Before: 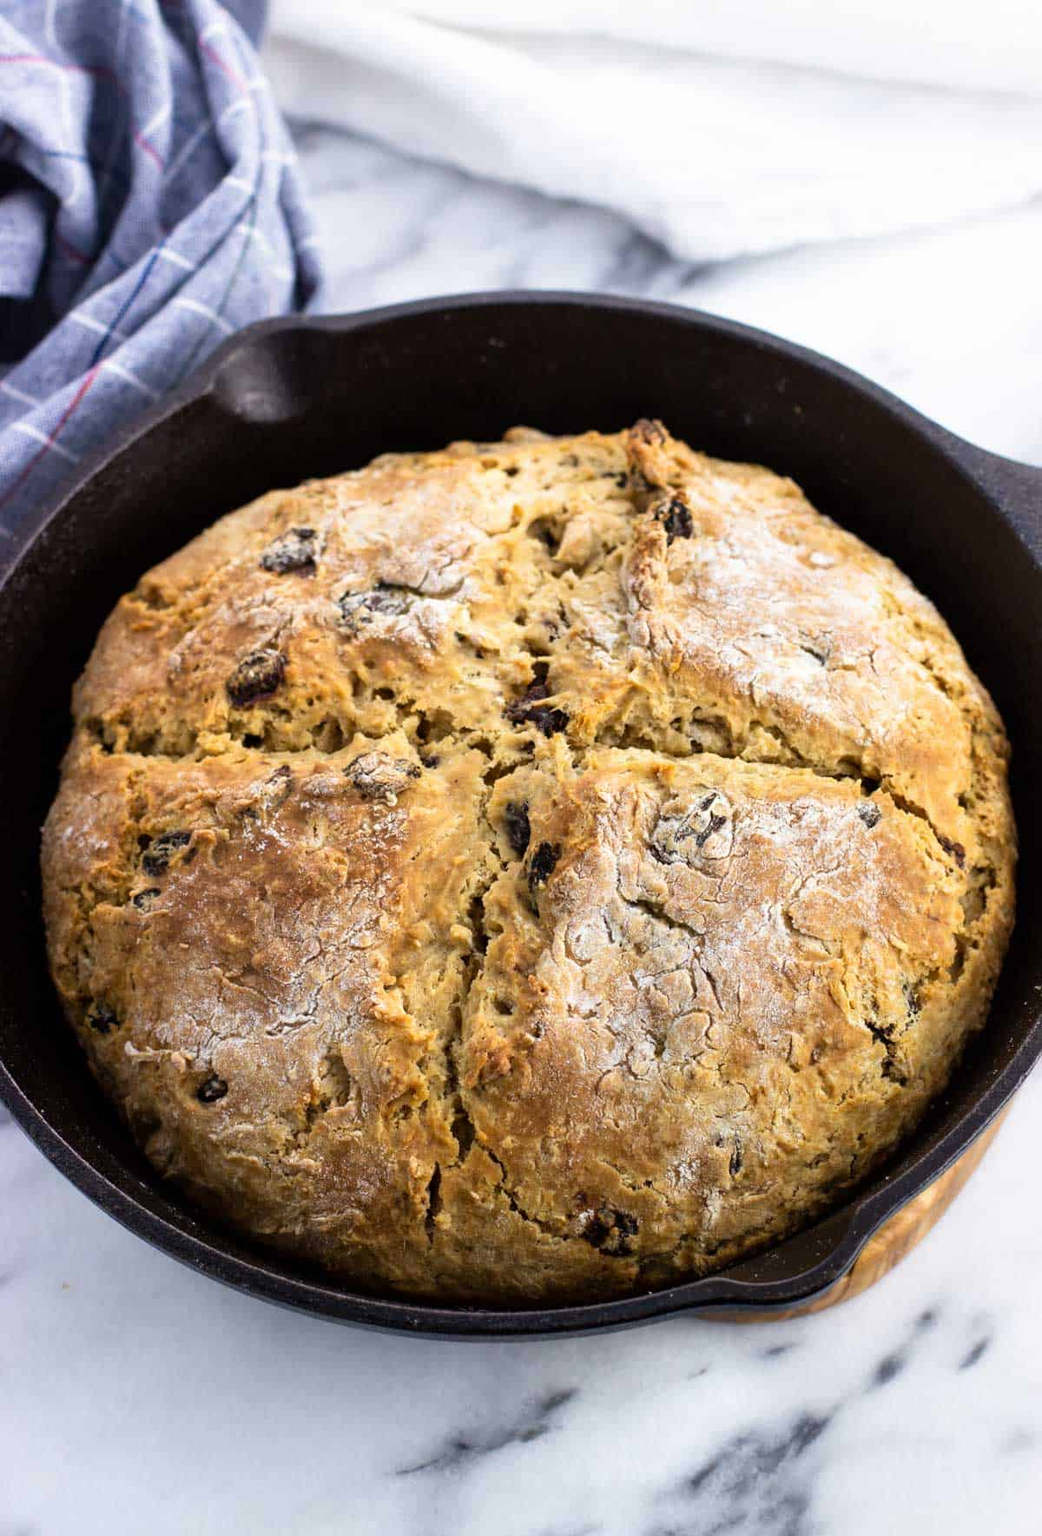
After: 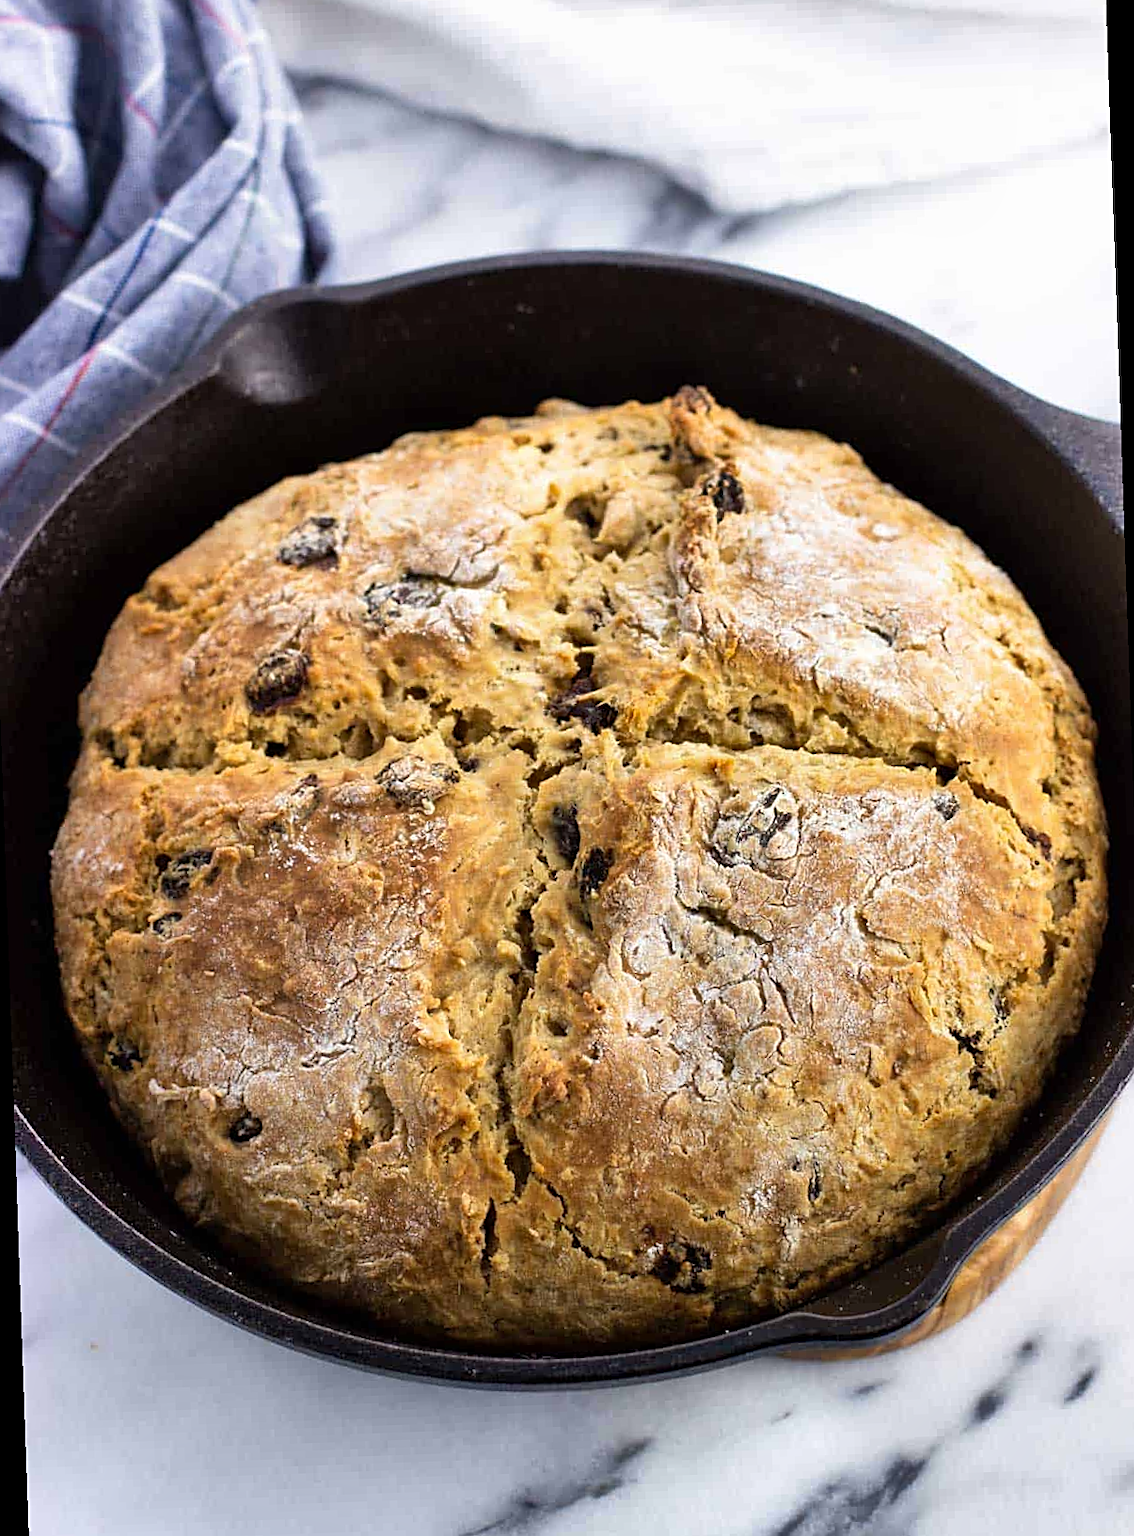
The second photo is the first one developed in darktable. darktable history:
rotate and perspective: rotation -2°, crop left 0.022, crop right 0.978, crop top 0.049, crop bottom 0.951
sharpen: on, module defaults
shadows and highlights: white point adjustment 0.05, highlights color adjustment 55.9%, soften with gaussian
